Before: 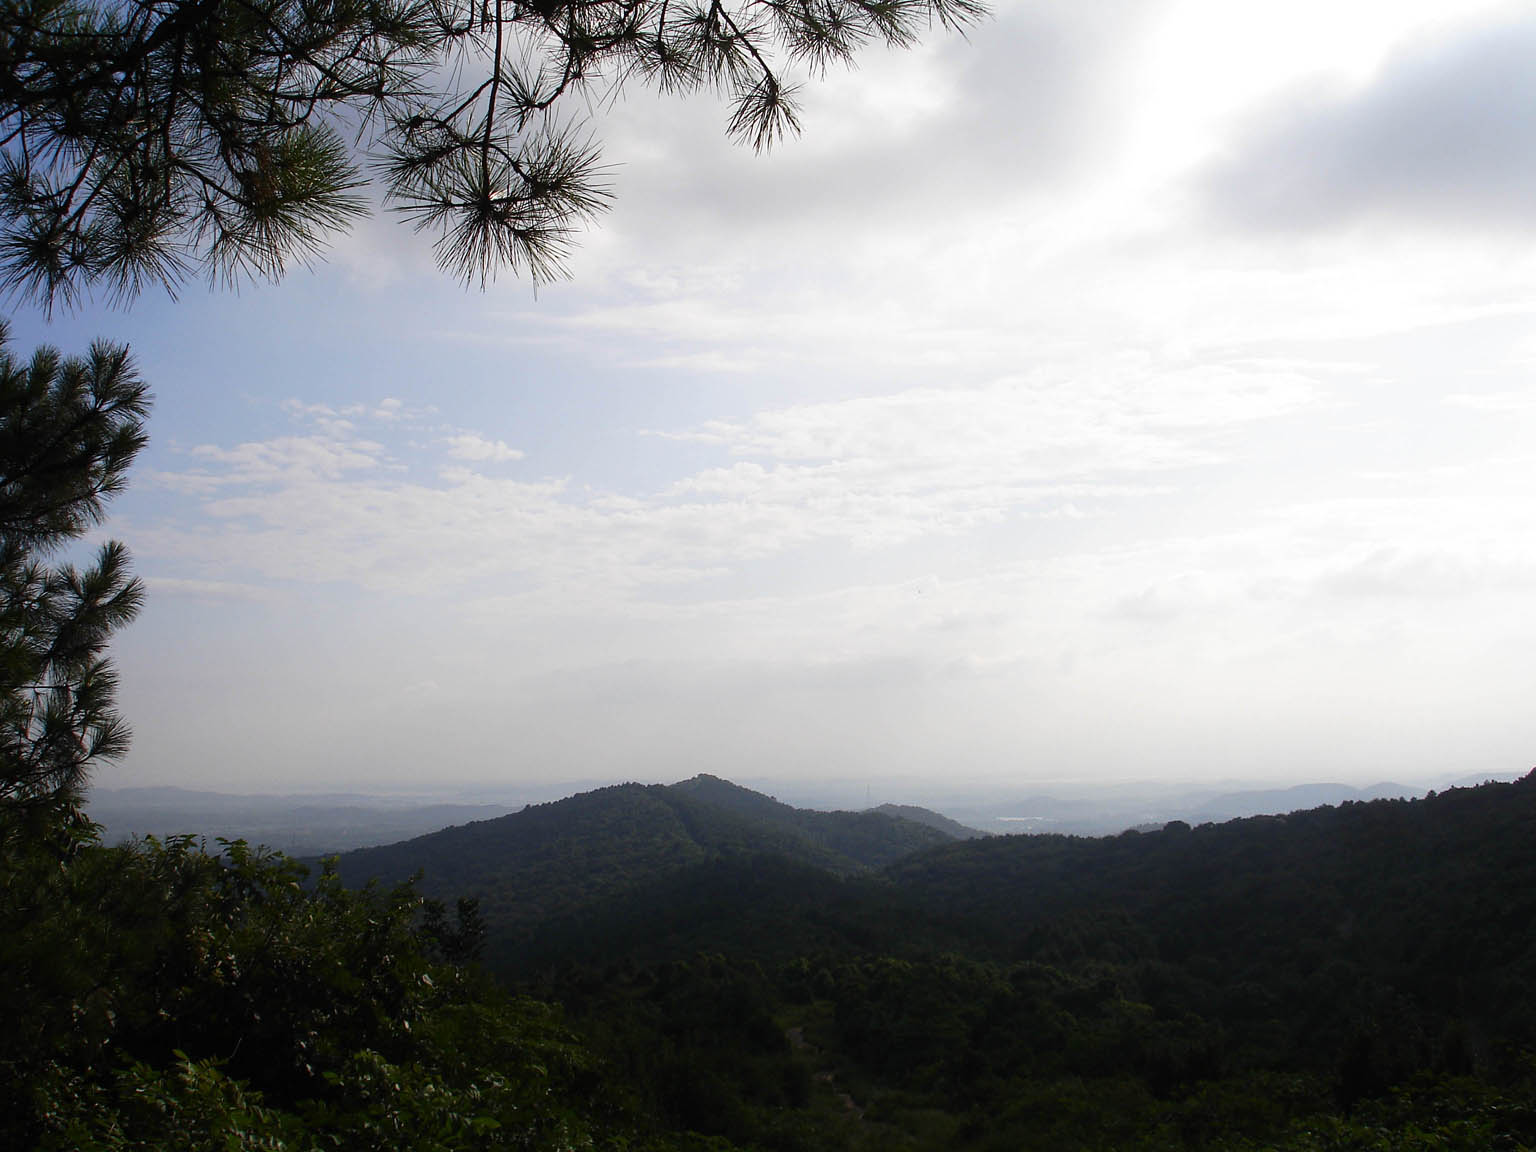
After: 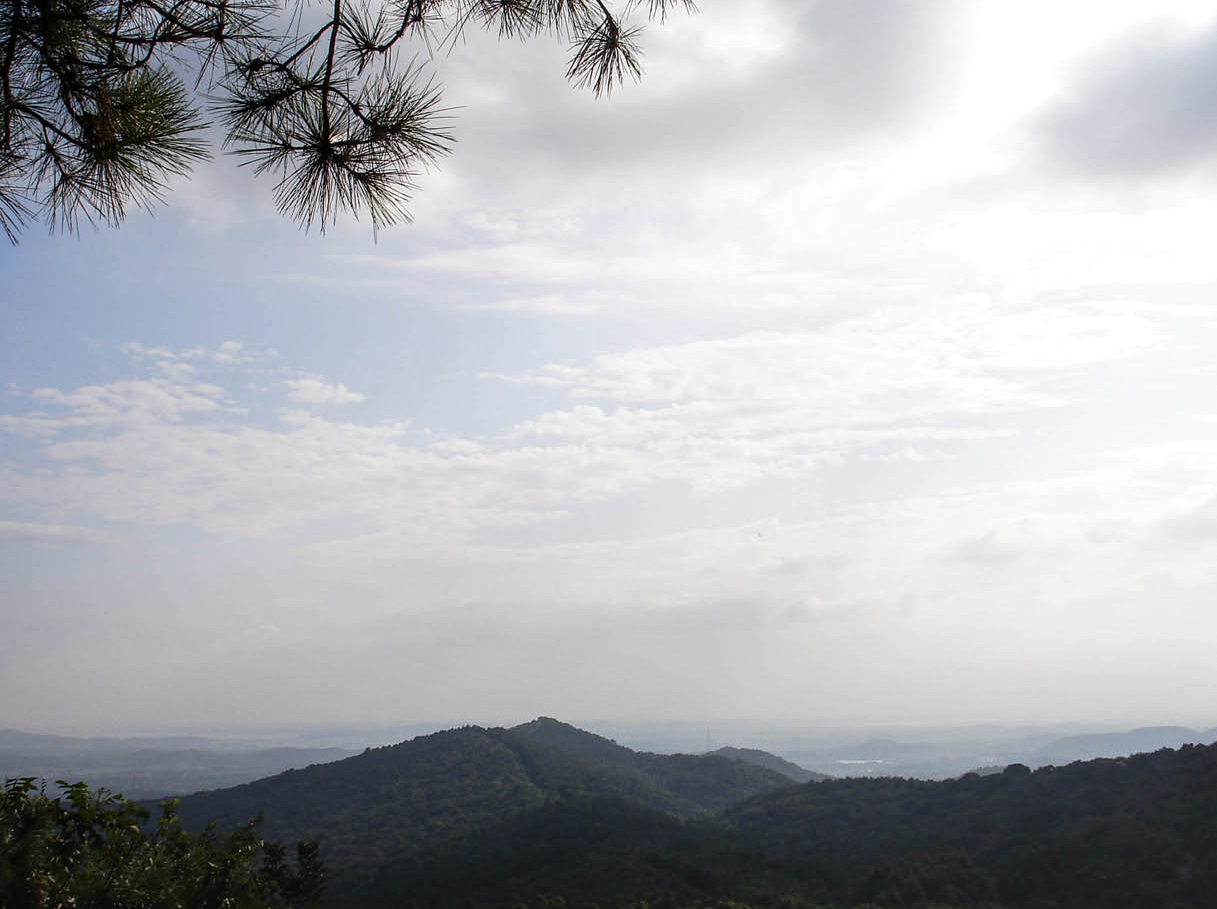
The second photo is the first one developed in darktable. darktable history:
crop and rotate: left 10.432%, top 5.033%, right 10.312%, bottom 16.04%
local contrast: detail 130%
